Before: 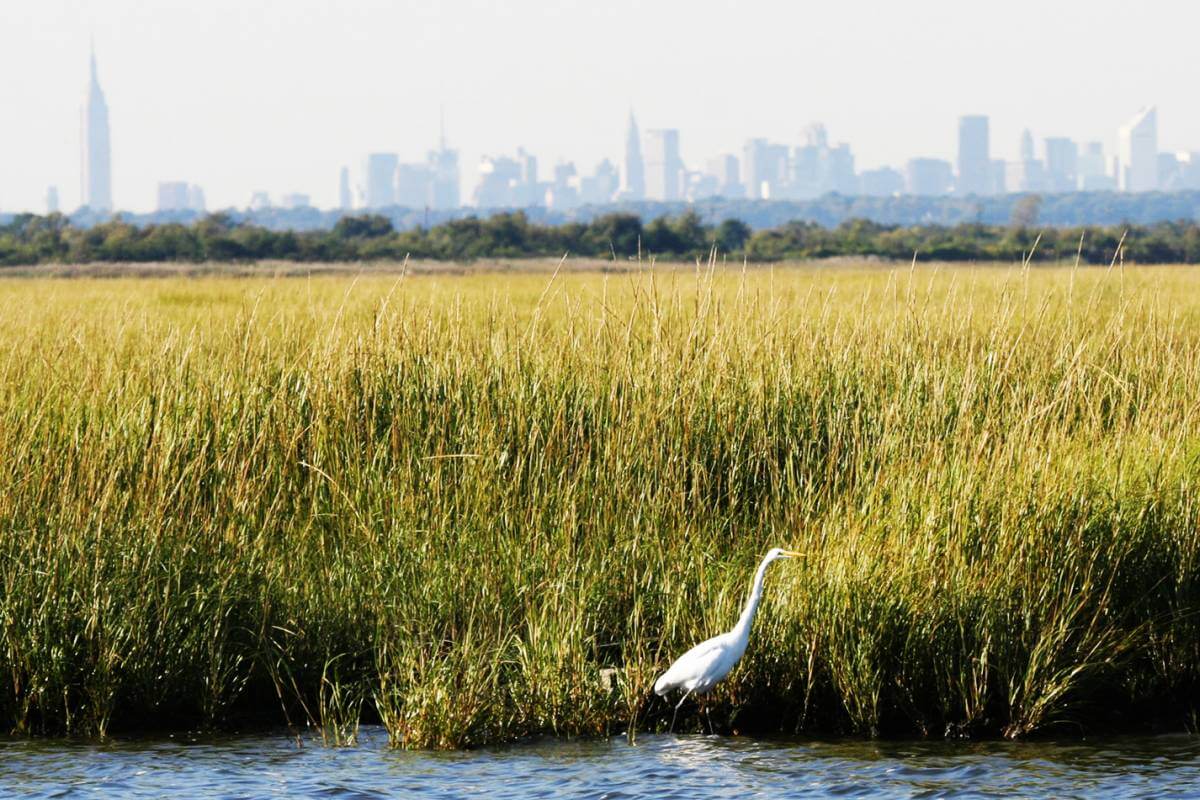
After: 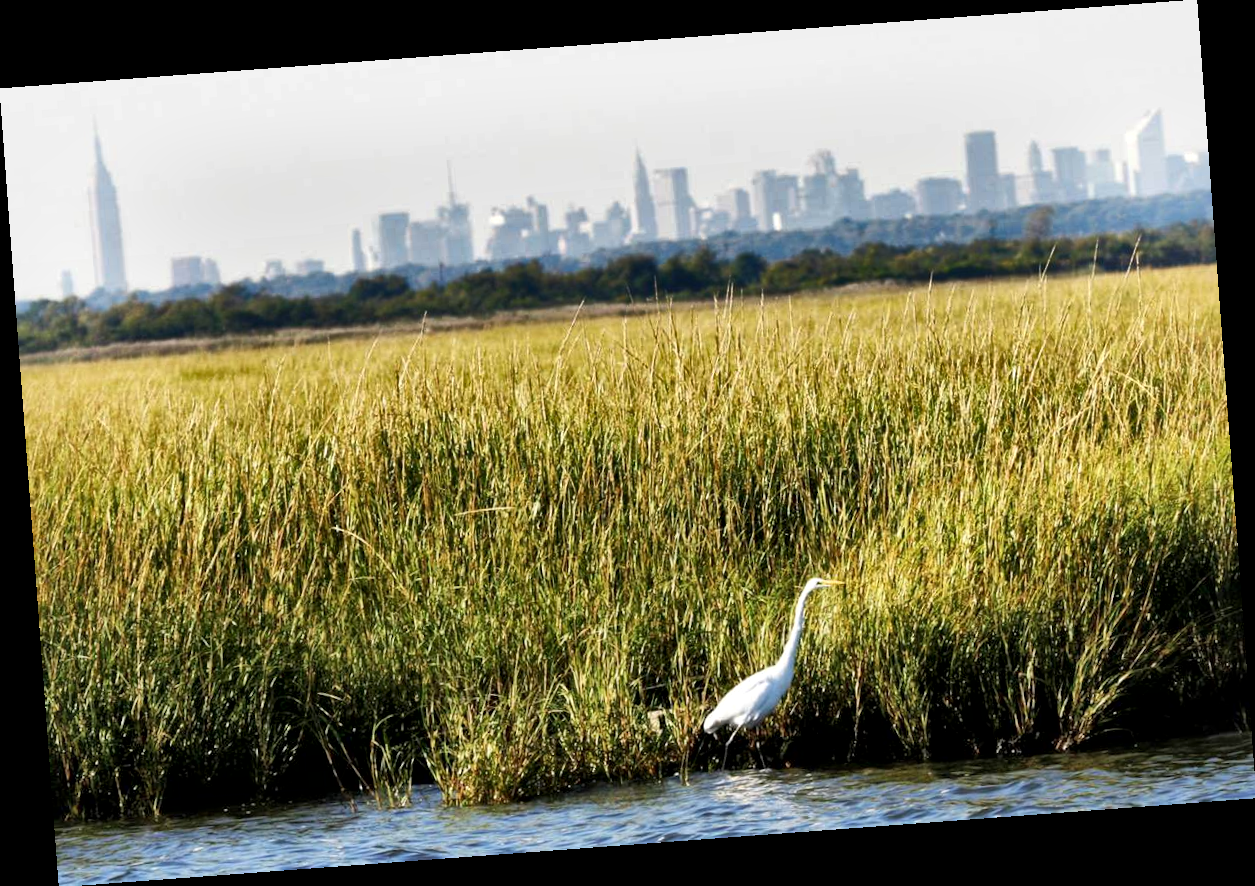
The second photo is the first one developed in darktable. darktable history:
shadows and highlights: shadows 20.91, highlights -82.73, soften with gaussian
rotate and perspective: rotation -4.25°, automatic cropping off
local contrast: mode bilateral grid, contrast 20, coarseness 50, detail 161%, midtone range 0.2
